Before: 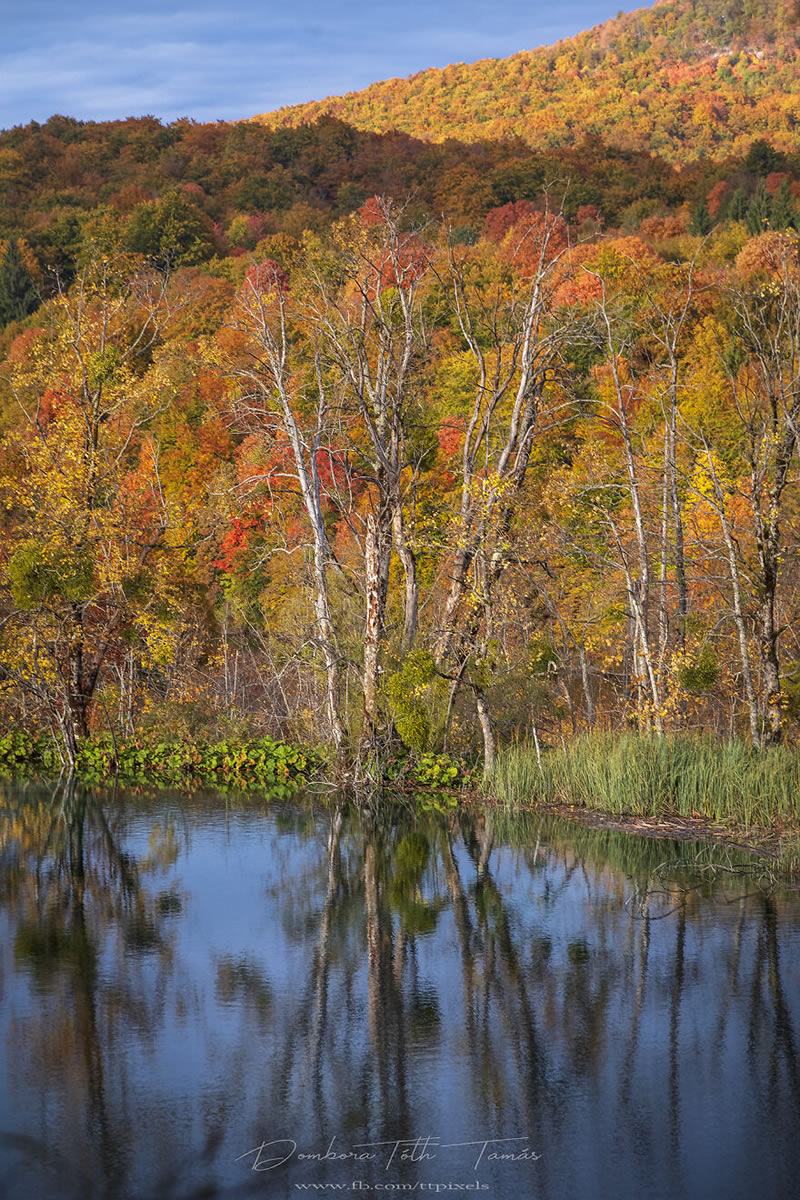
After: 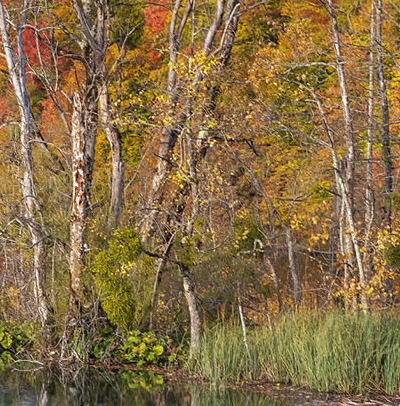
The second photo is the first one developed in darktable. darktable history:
crop: left 36.852%, top 35.177%, right 13.098%, bottom 30.968%
